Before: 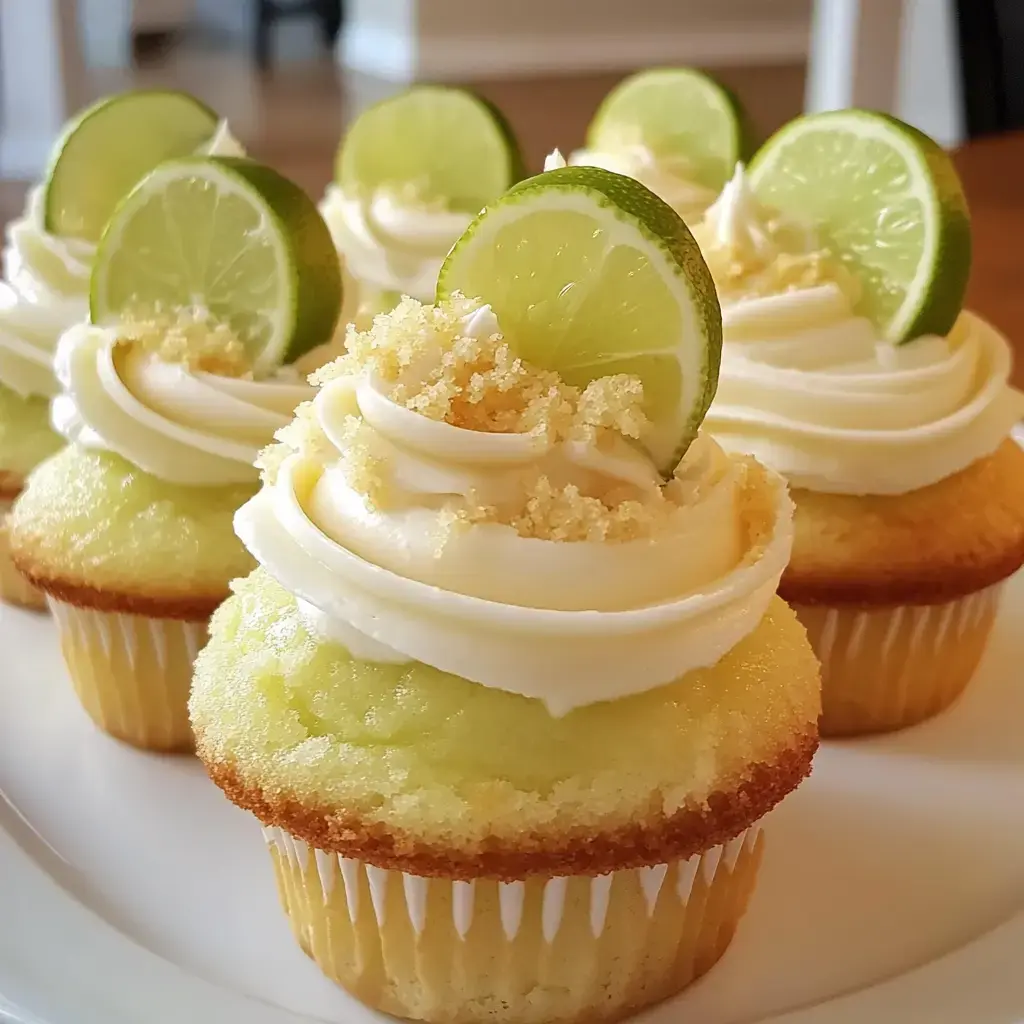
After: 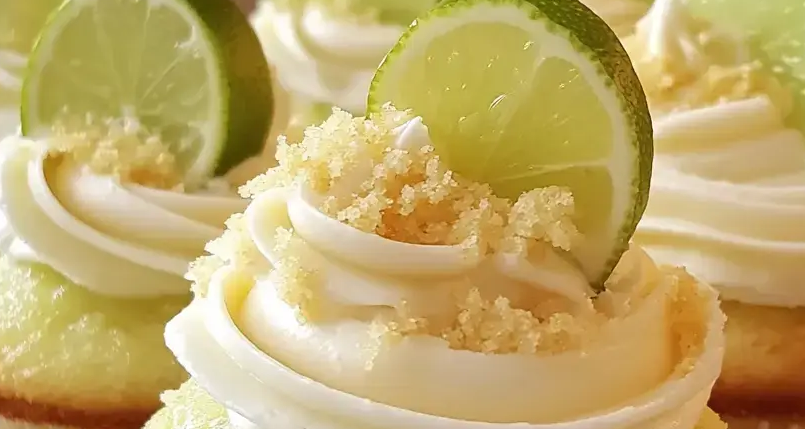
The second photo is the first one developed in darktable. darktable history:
crop: left 6.811%, top 18.423%, right 14.484%, bottom 39.671%
